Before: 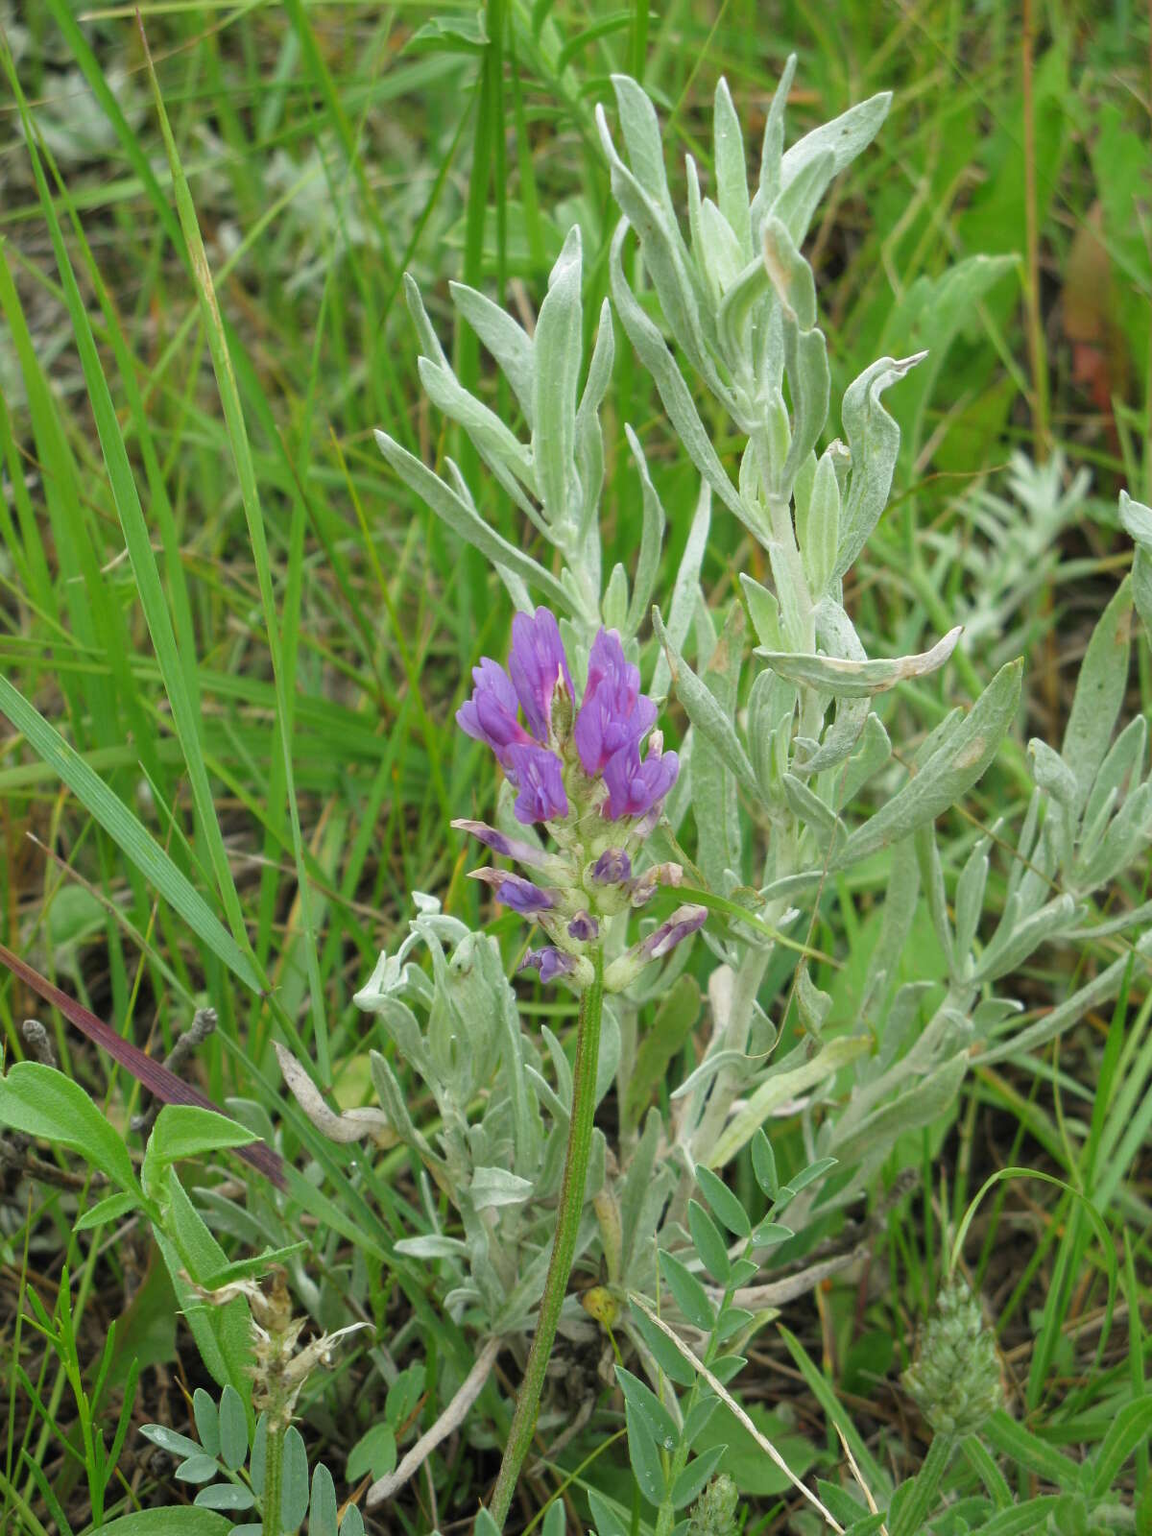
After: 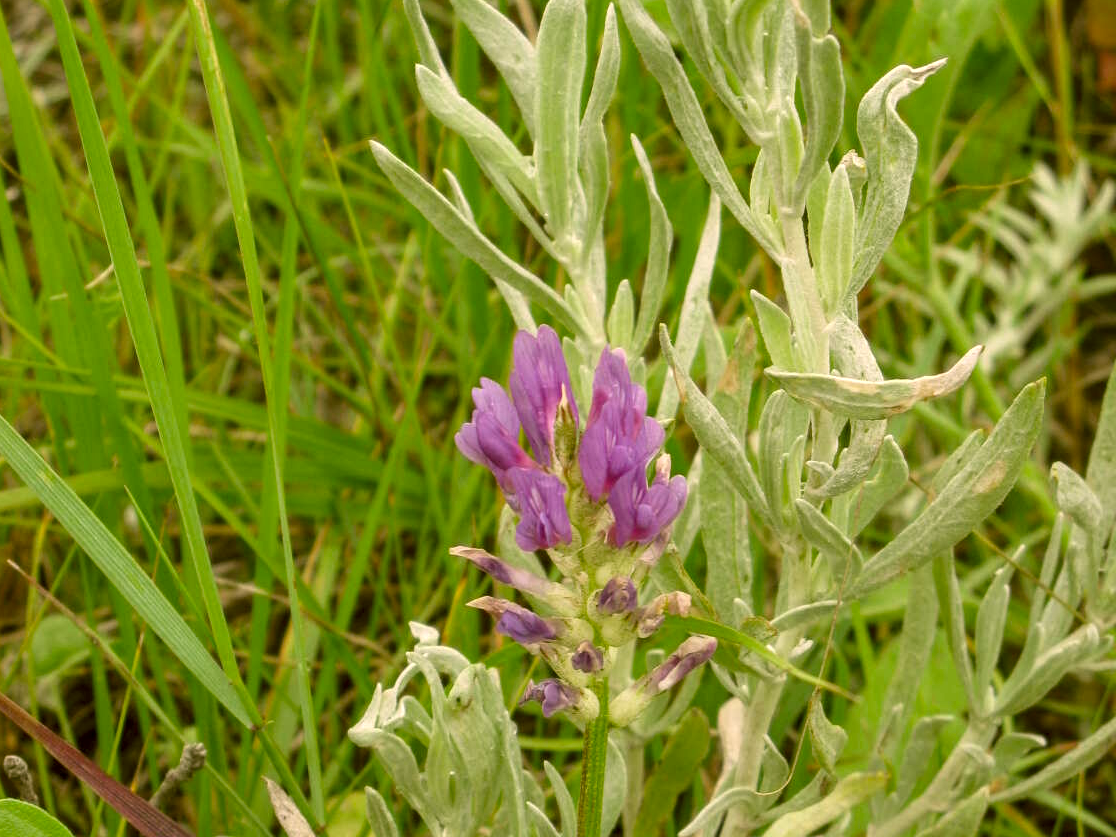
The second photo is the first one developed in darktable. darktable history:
local contrast: detail 130%
crop: left 1.744%, top 19.225%, right 5.069%, bottom 28.357%
color correction: highlights a* 8.98, highlights b* 15.09, shadows a* -0.49, shadows b* 26.52
